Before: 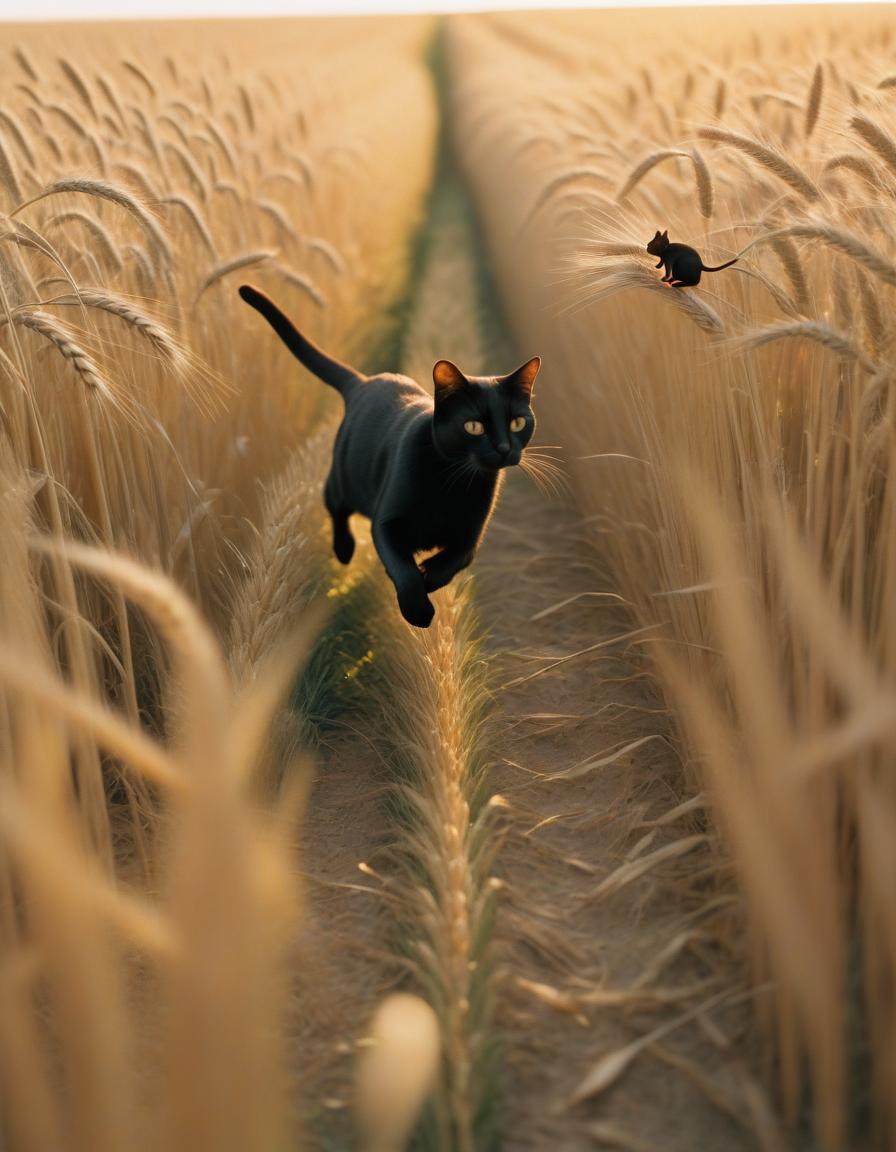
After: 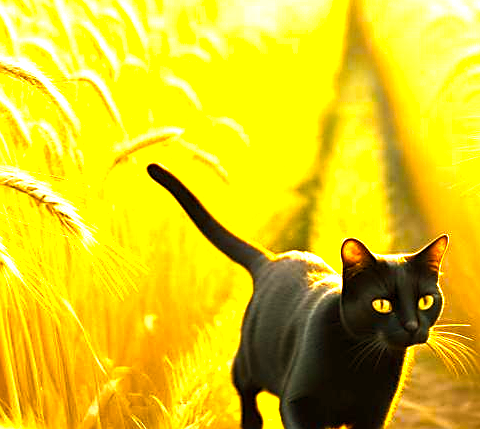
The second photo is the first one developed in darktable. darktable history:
color balance rgb: power › chroma 2.482%, power › hue 67.25°, perceptual saturation grading › global saturation 29.675%, perceptual brilliance grading › global brilliance 34.215%, perceptual brilliance grading › highlights 50.132%, perceptual brilliance grading › mid-tones 59.409%, perceptual brilliance grading › shadows 34.326%, global vibrance 9.986%
sharpen: on, module defaults
crop: left 10.293%, top 10.651%, right 36.037%, bottom 52.095%
